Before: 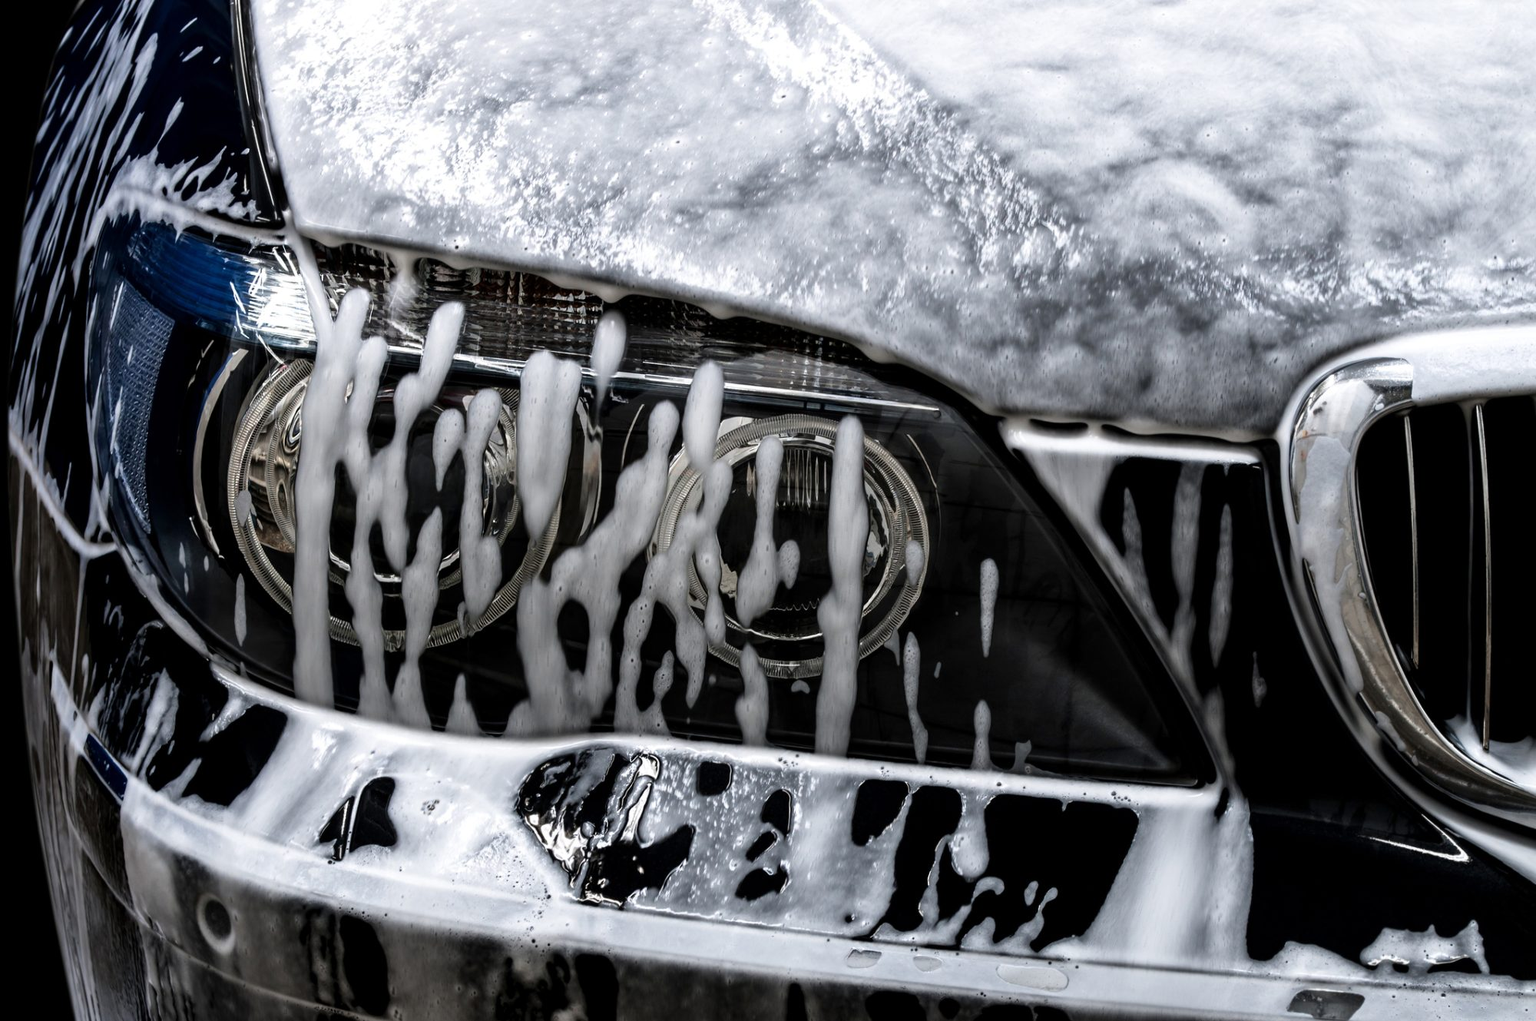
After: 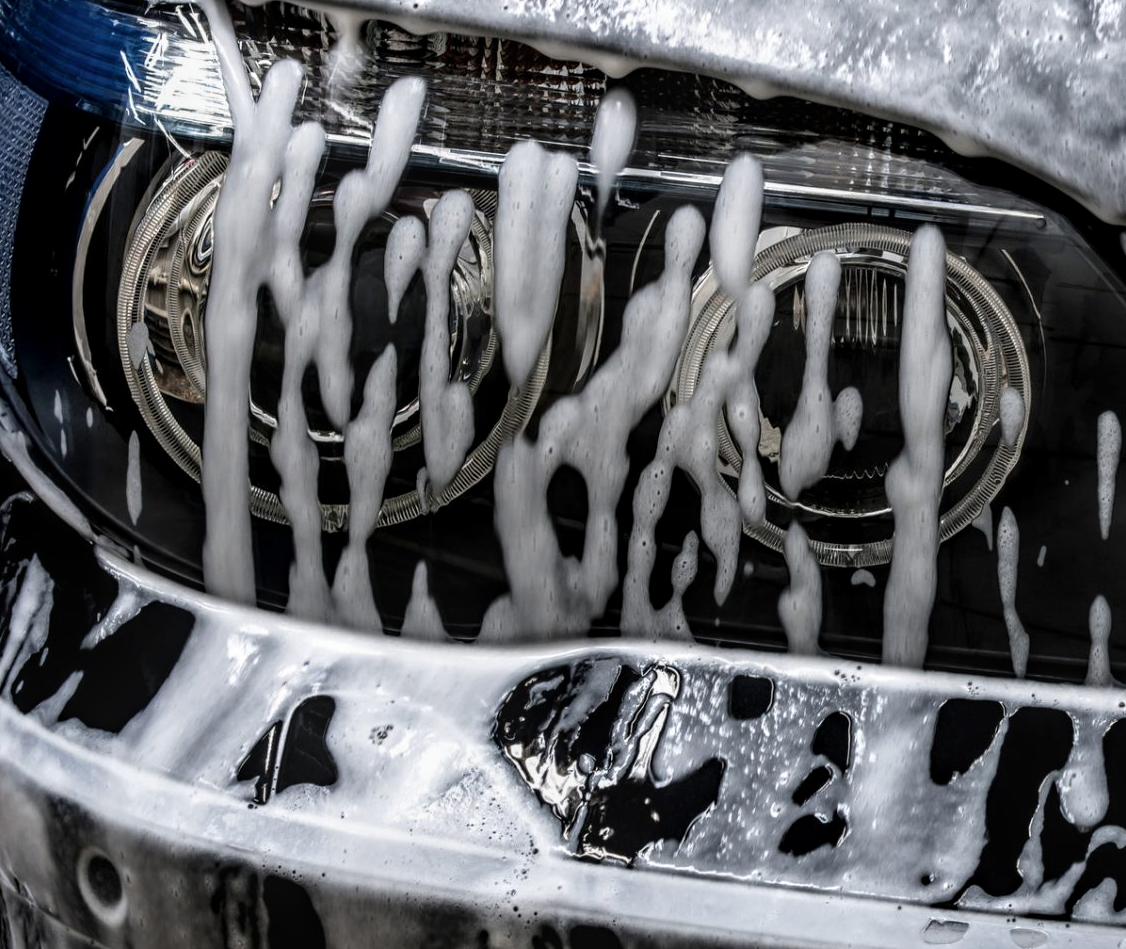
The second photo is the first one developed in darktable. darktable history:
crop: left 8.966%, top 23.852%, right 34.699%, bottom 4.703%
local contrast: on, module defaults
